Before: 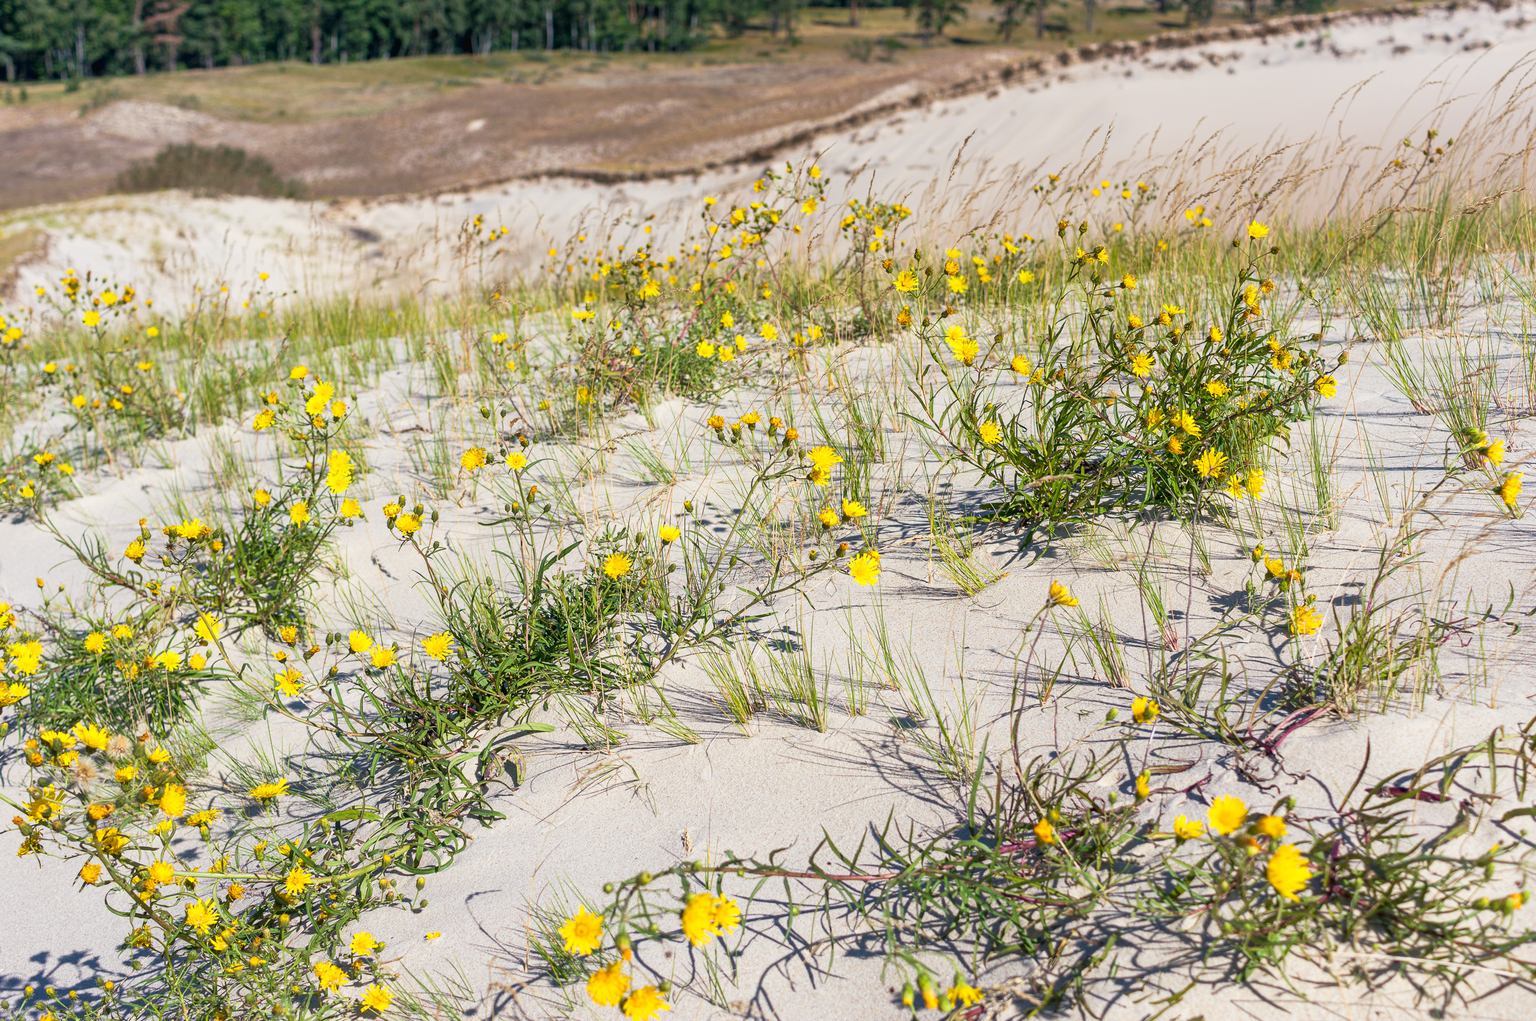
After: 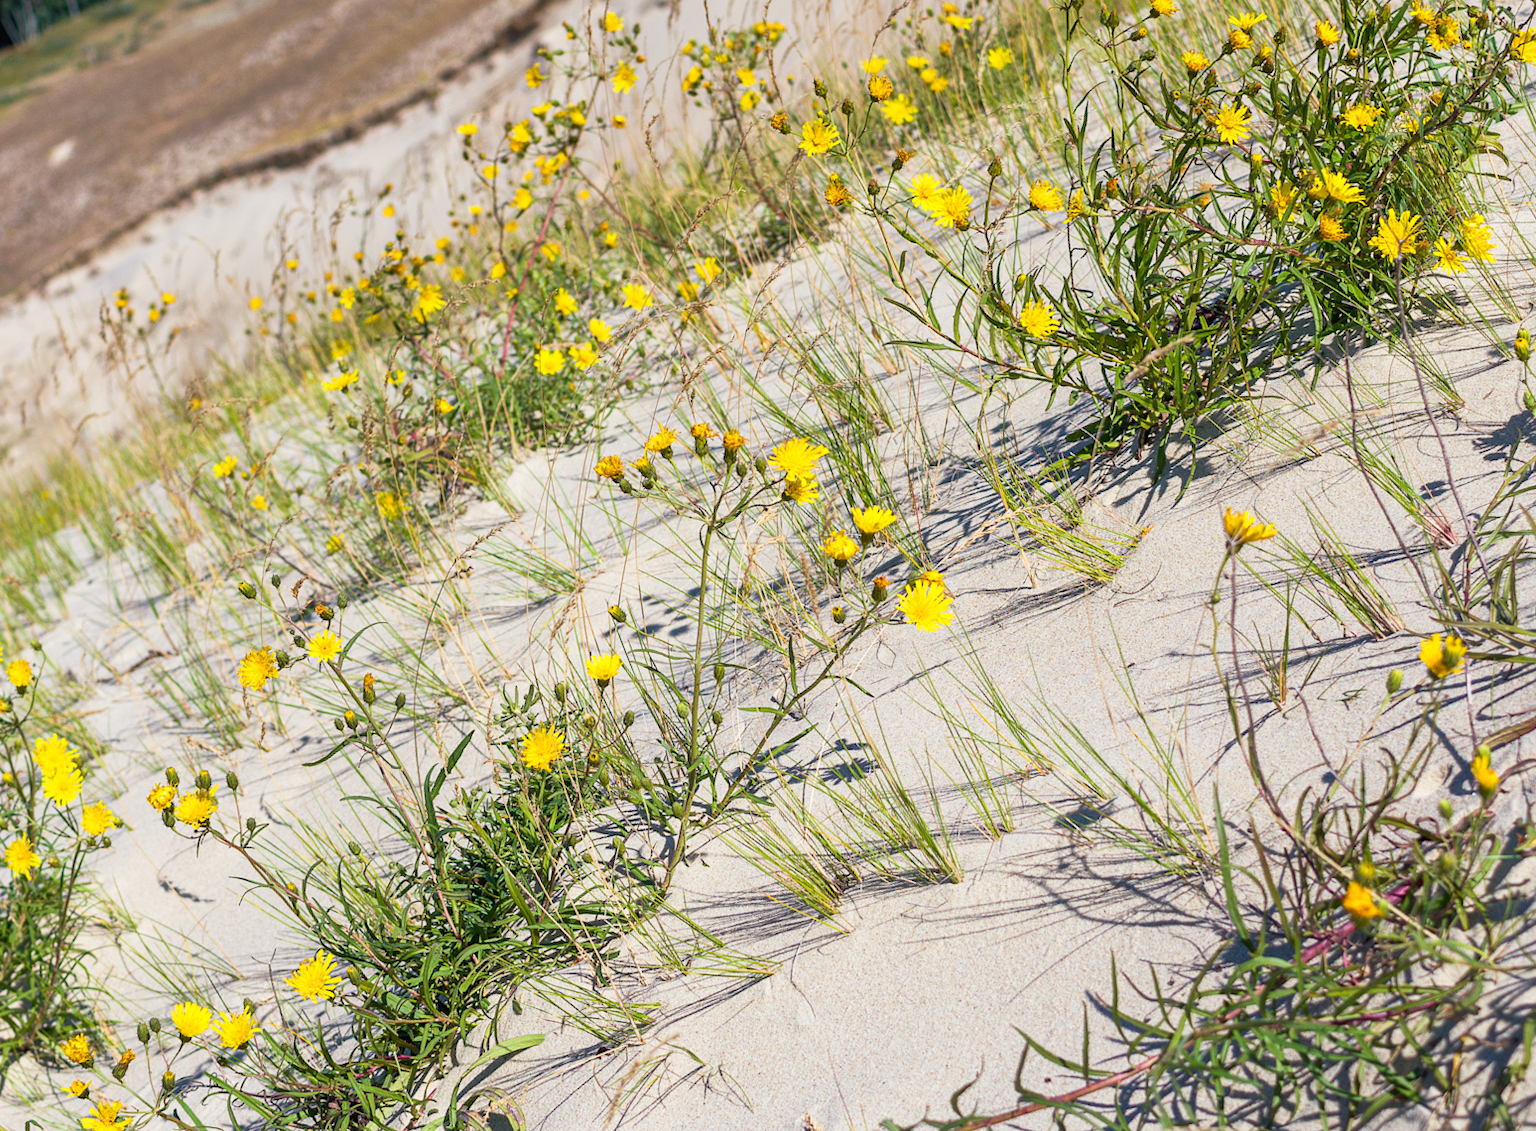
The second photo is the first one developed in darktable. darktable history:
crop and rotate: angle 21.22°, left 6.87%, right 3.84%, bottom 1.085%
